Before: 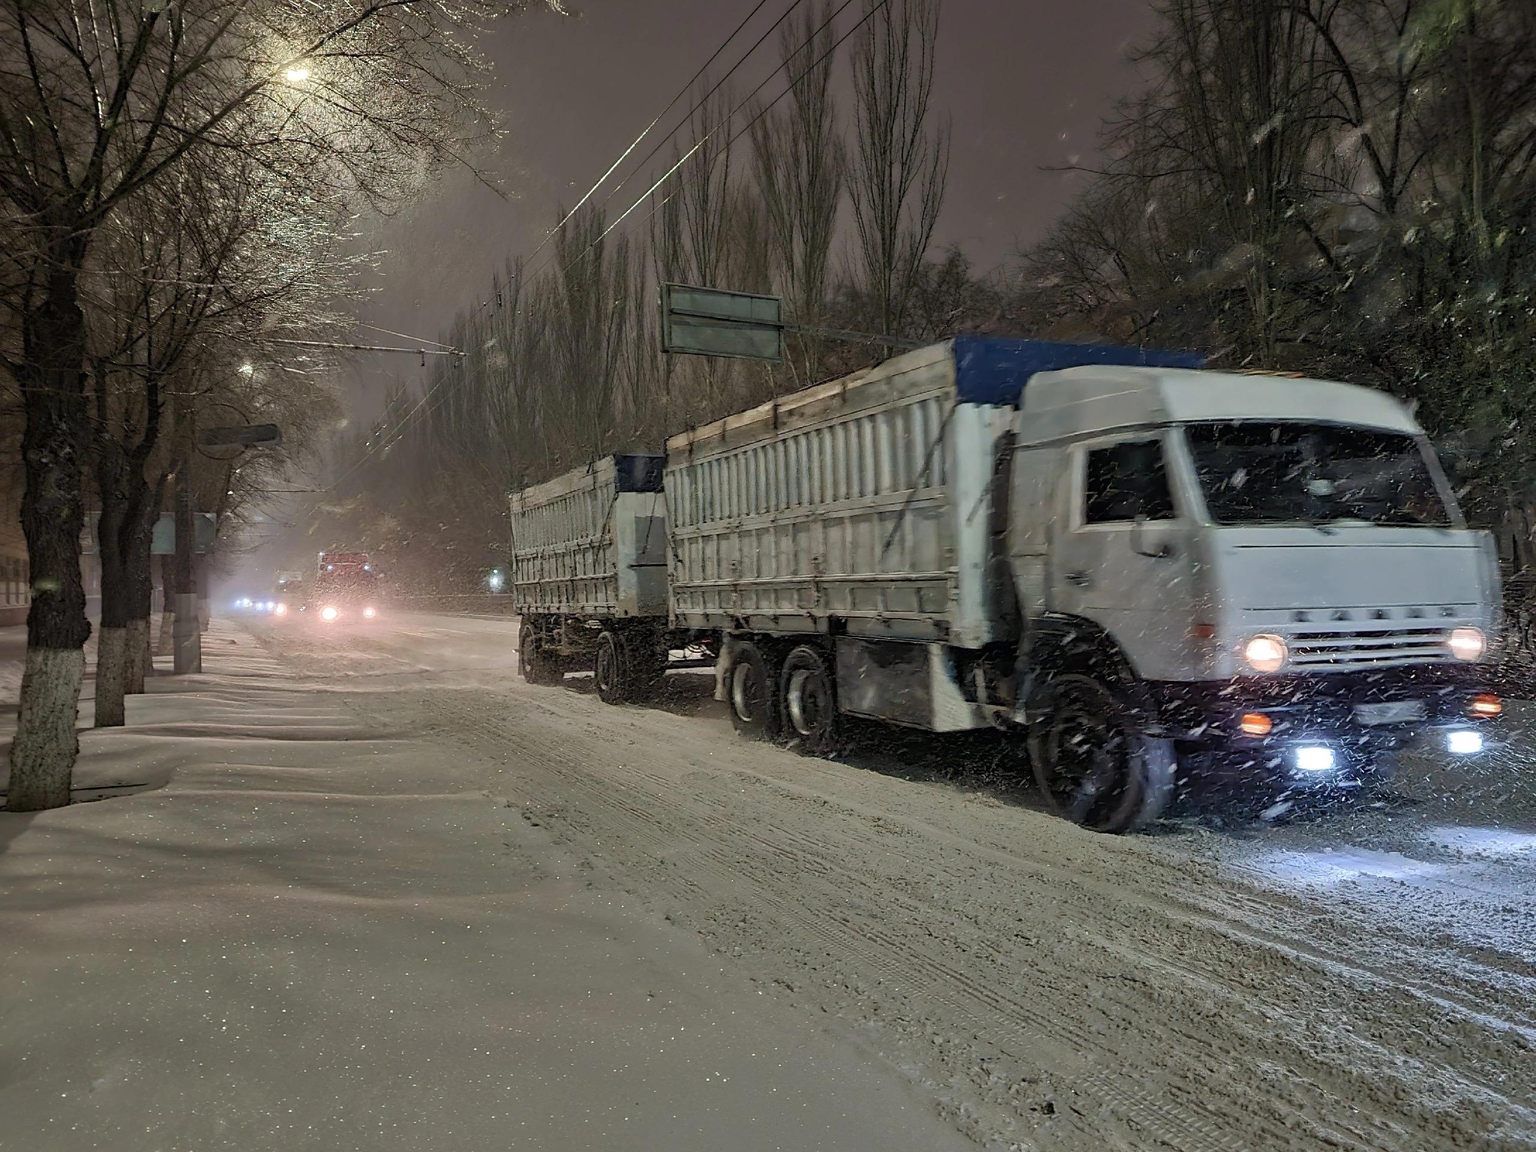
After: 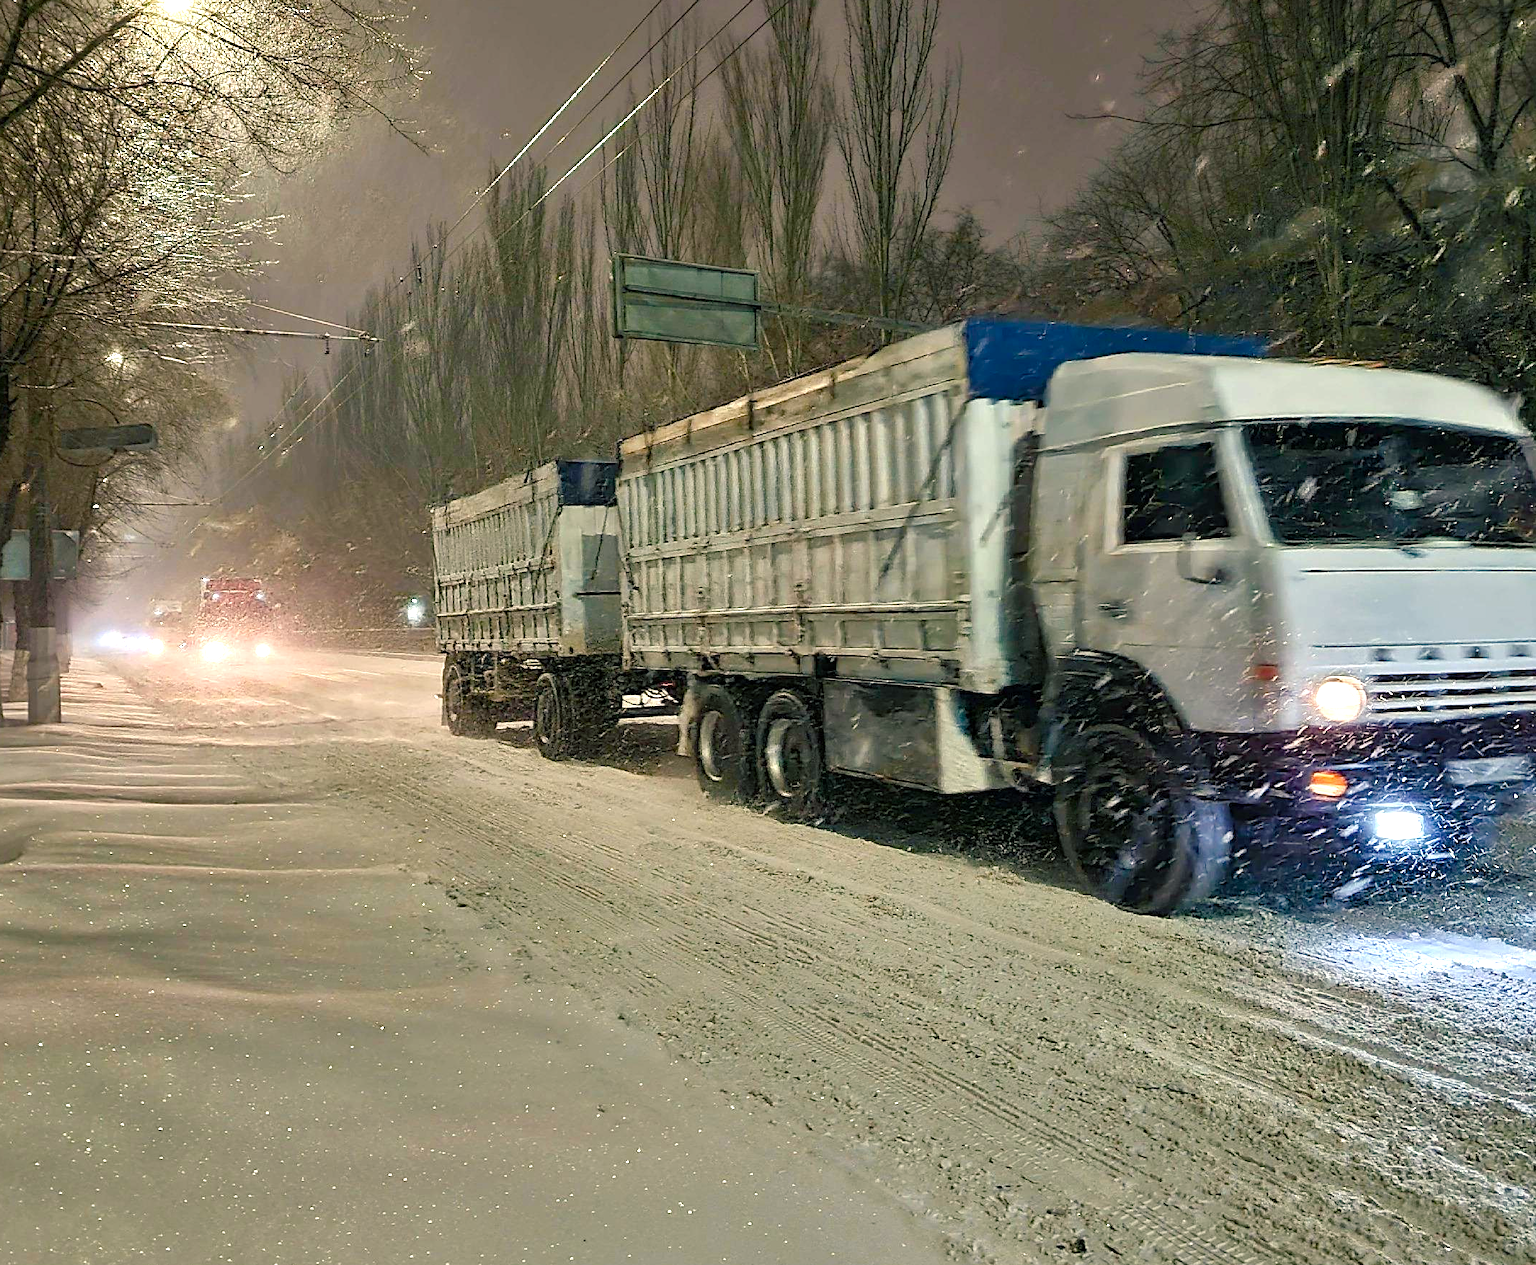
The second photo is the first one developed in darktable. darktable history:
crop: left 9.84%, top 6.22%, right 6.918%, bottom 2.278%
sharpen: amount 0.205
exposure: exposure 0.781 EV, compensate highlight preservation false
color balance rgb: shadows lift › luminance -7.561%, shadows lift › chroma 2.438%, shadows lift › hue 165.27°, highlights gain › chroma 3.027%, highlights gain › hue 78.69°, perceptual saturation grading › global saturation 20%, perceptual saturation grading › highlights -24.731%, perceptual saturation grading › shadows 50.171%, perceptual brilliance grading › global brilliance 3.691%, global vibrance 15.009%
